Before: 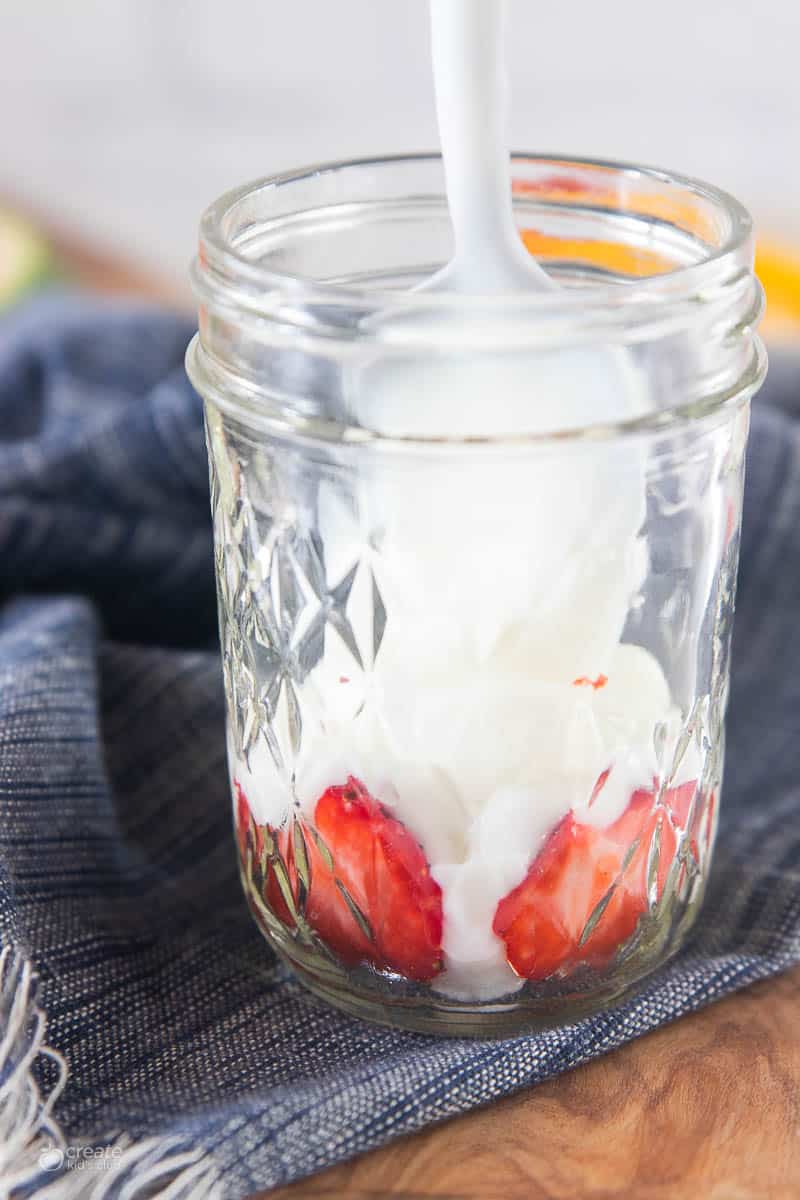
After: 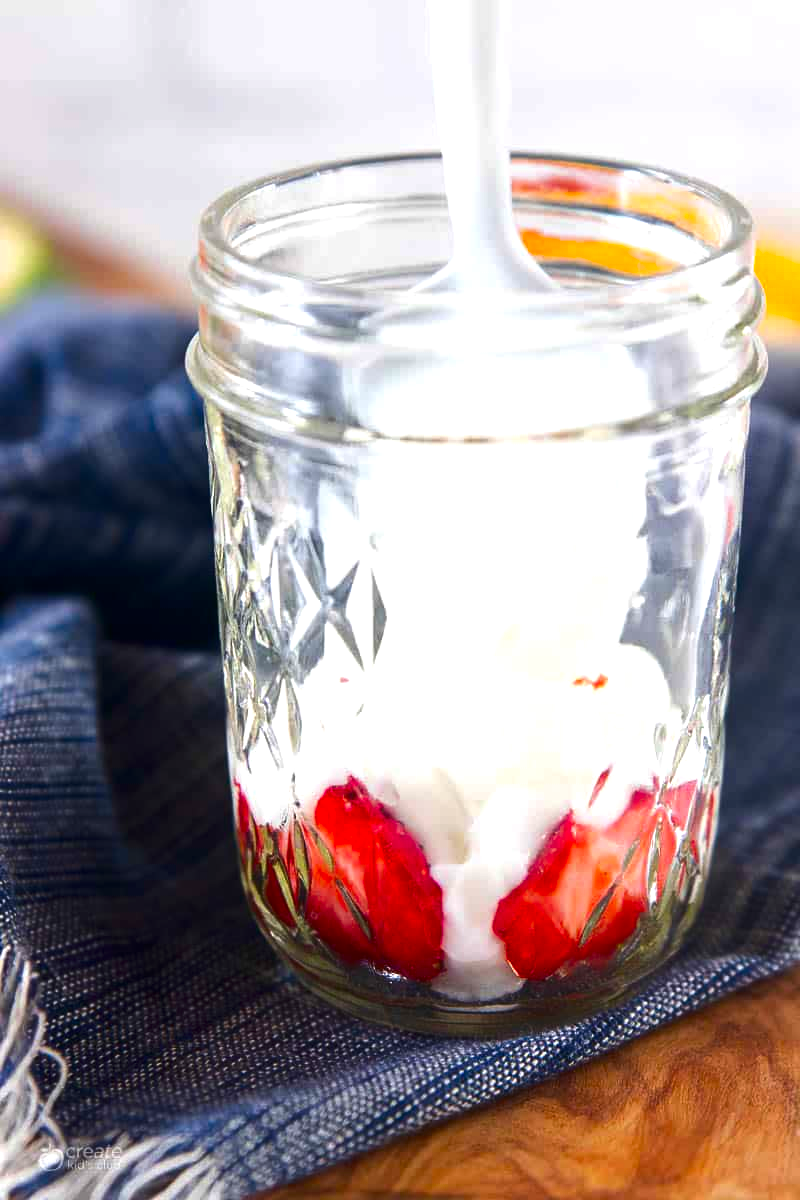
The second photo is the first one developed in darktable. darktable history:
contrast brightness saturation: brightness -0.247, saturation 0.203
color balance rgb: linear chroma grading › global chroma 14.768%, perceptual saturation grading › global saturation 0.296%, perceptual brilliance grading › highlights 9.714%, perceptual brilliance grading › mid-tones 4.575%, global vibrance 20%
